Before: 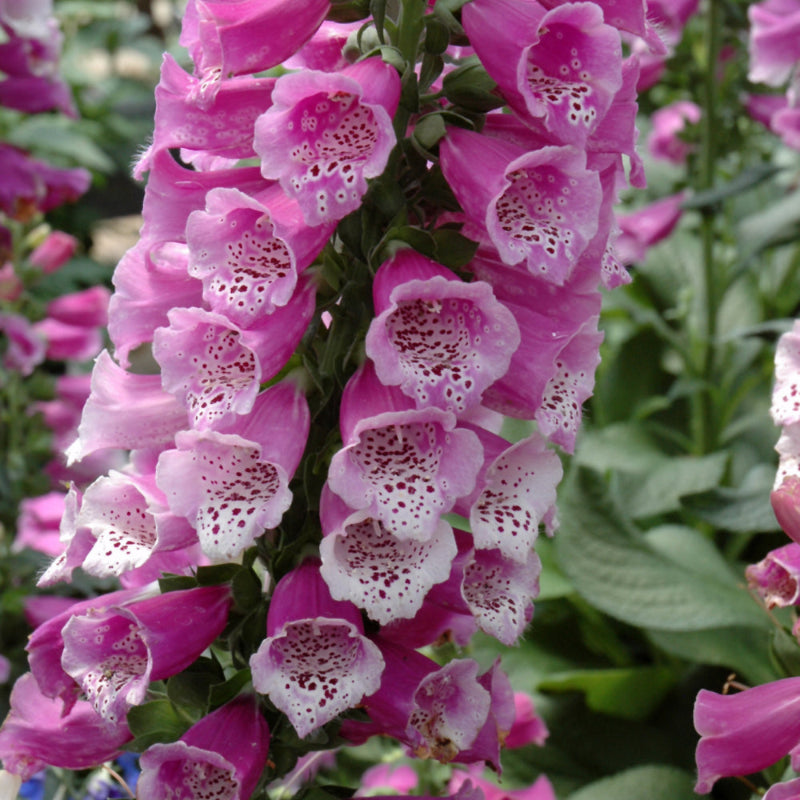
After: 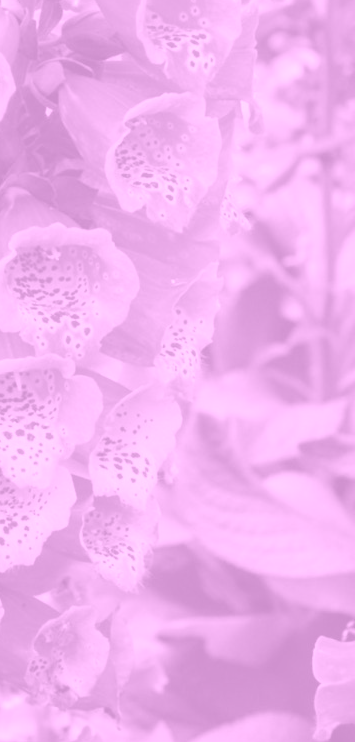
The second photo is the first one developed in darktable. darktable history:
colorize: hue 331.2°, saturation 75%, source mix 30.28%, lightness 70.52%, version 1
local contrast: on, module defaults
crop: left 47.628%, top 6.643%, right 7.874%
